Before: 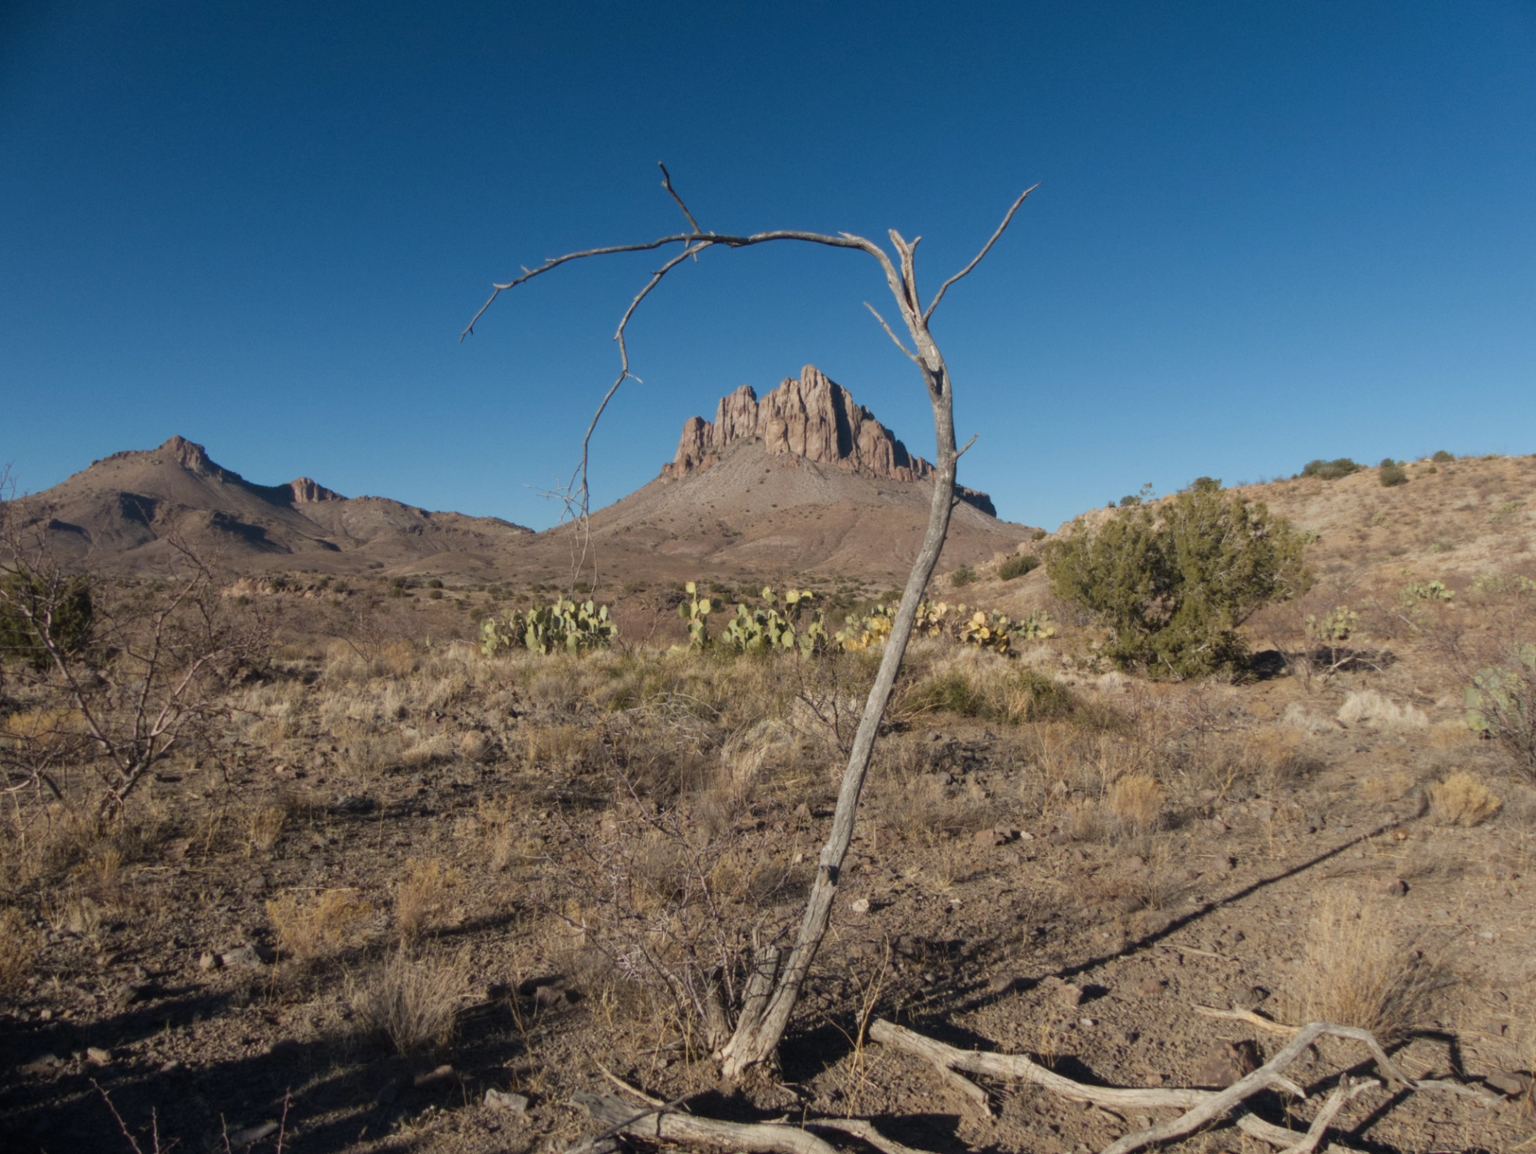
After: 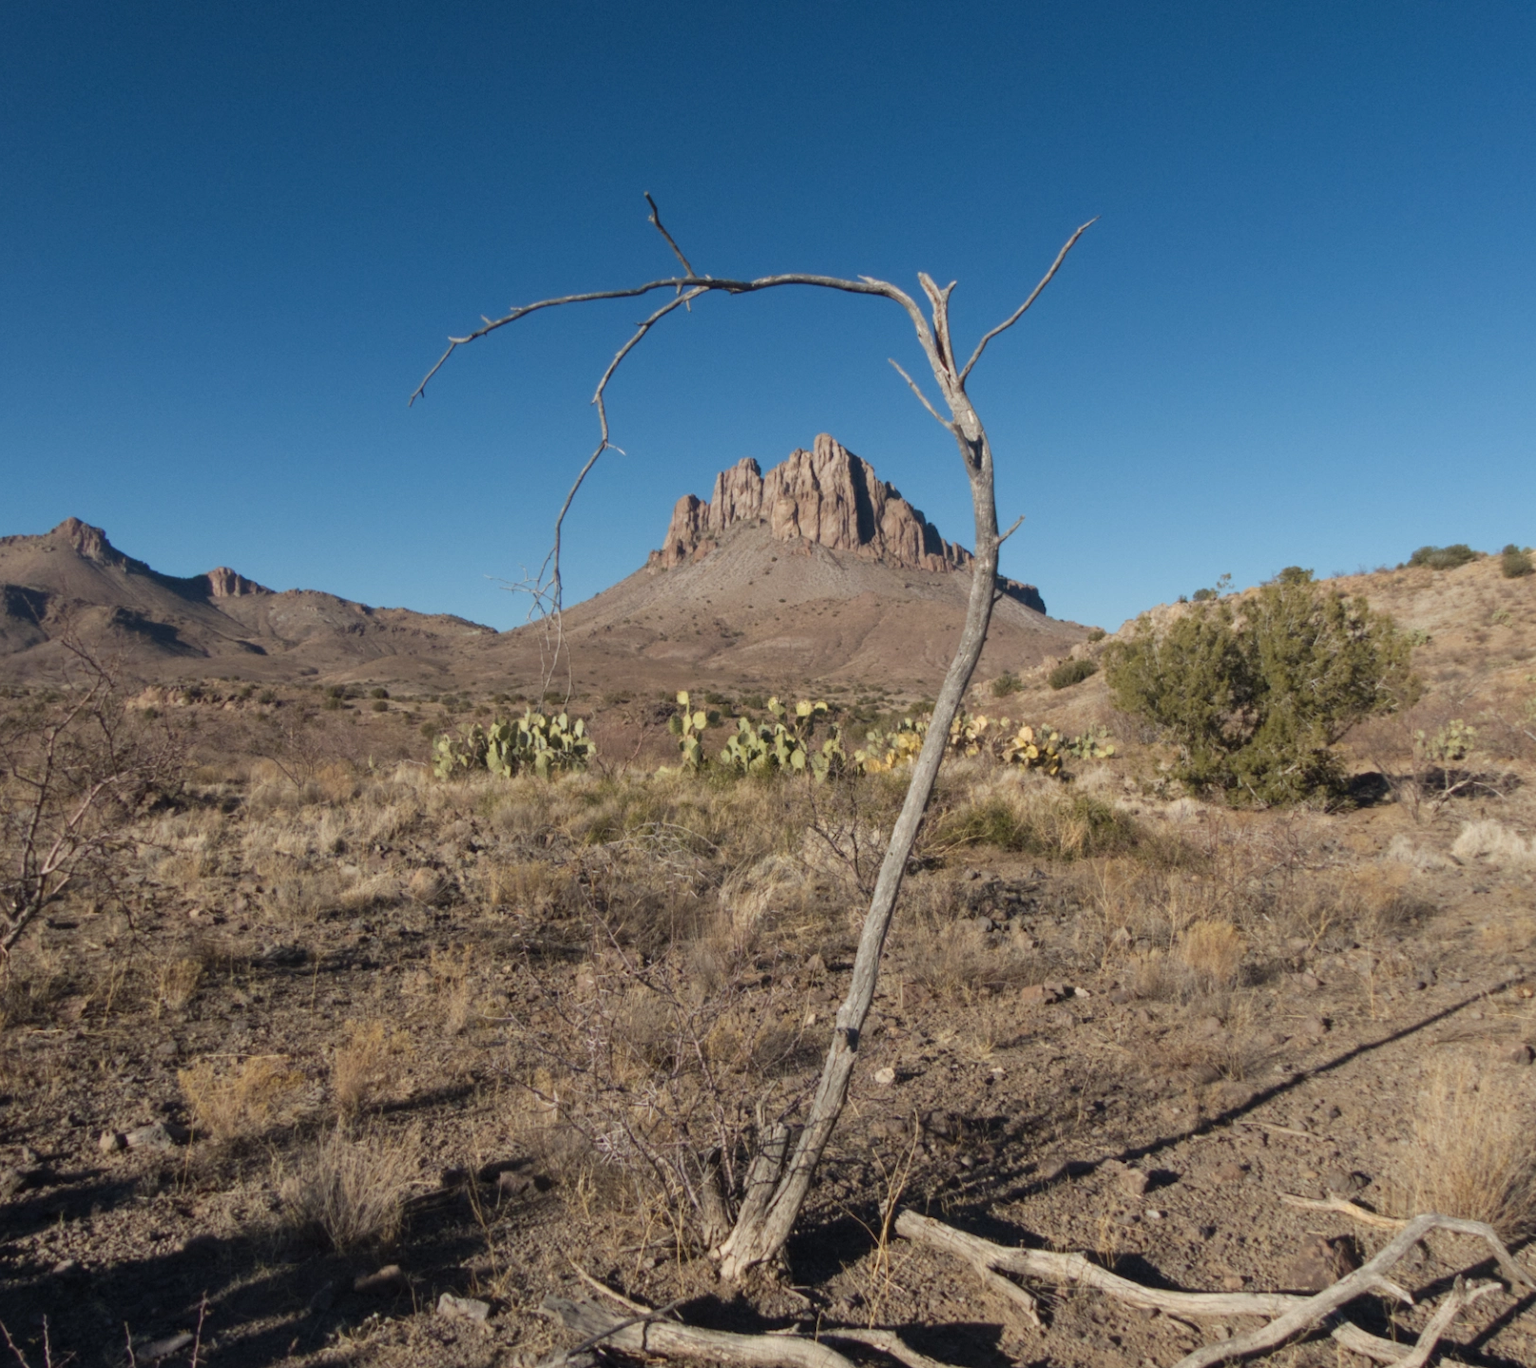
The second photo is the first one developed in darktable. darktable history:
shadows and highlights: radius 171.16, shadows 27, white point adjustment 3.13, highlights -67.95, soften with gaussian
crop: left 7.598%, right 7.873%
